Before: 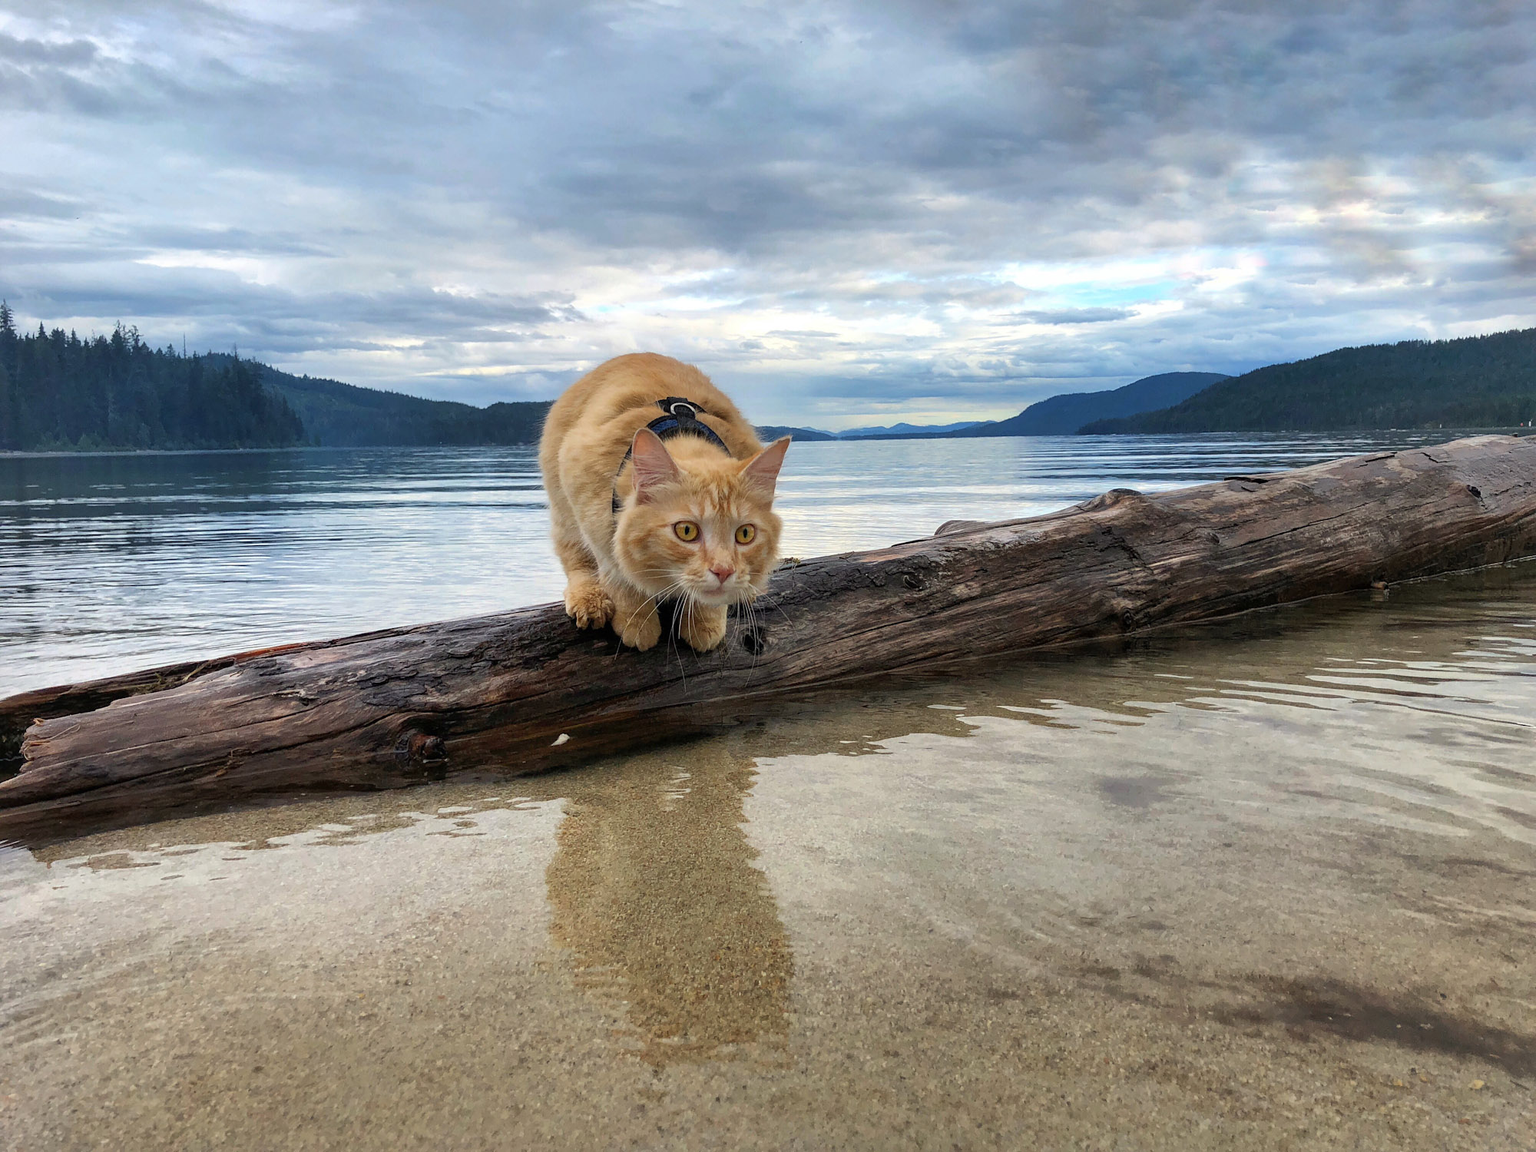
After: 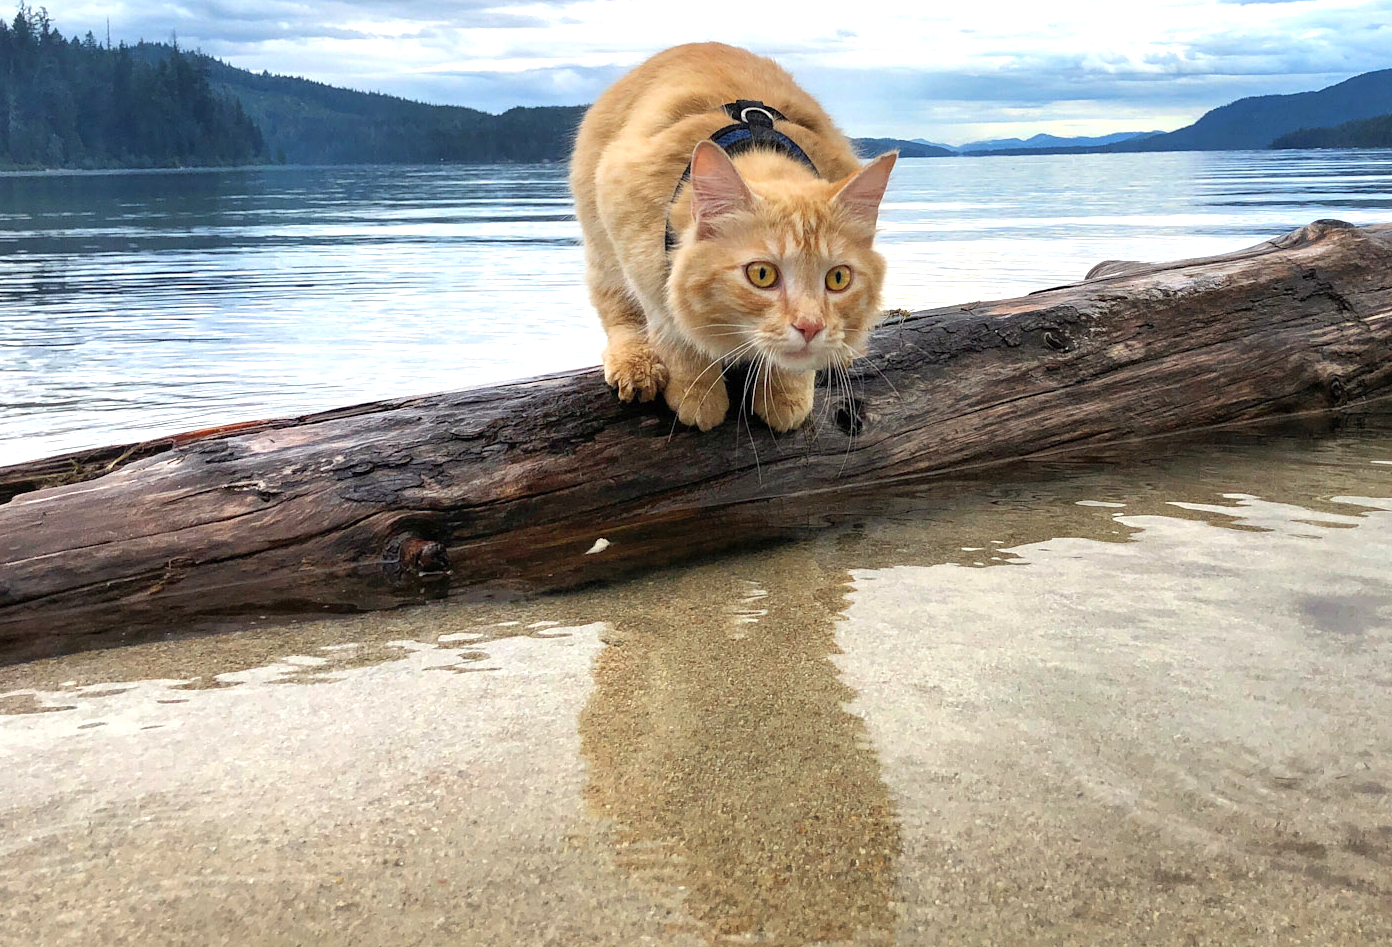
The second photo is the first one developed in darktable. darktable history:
exposure: exposure 0.604 EV, compensate exposure bias true, compensate highlight preservation false
crop: left 6.607%, top 27.857%, right 23.755%, bottom 8.96%
